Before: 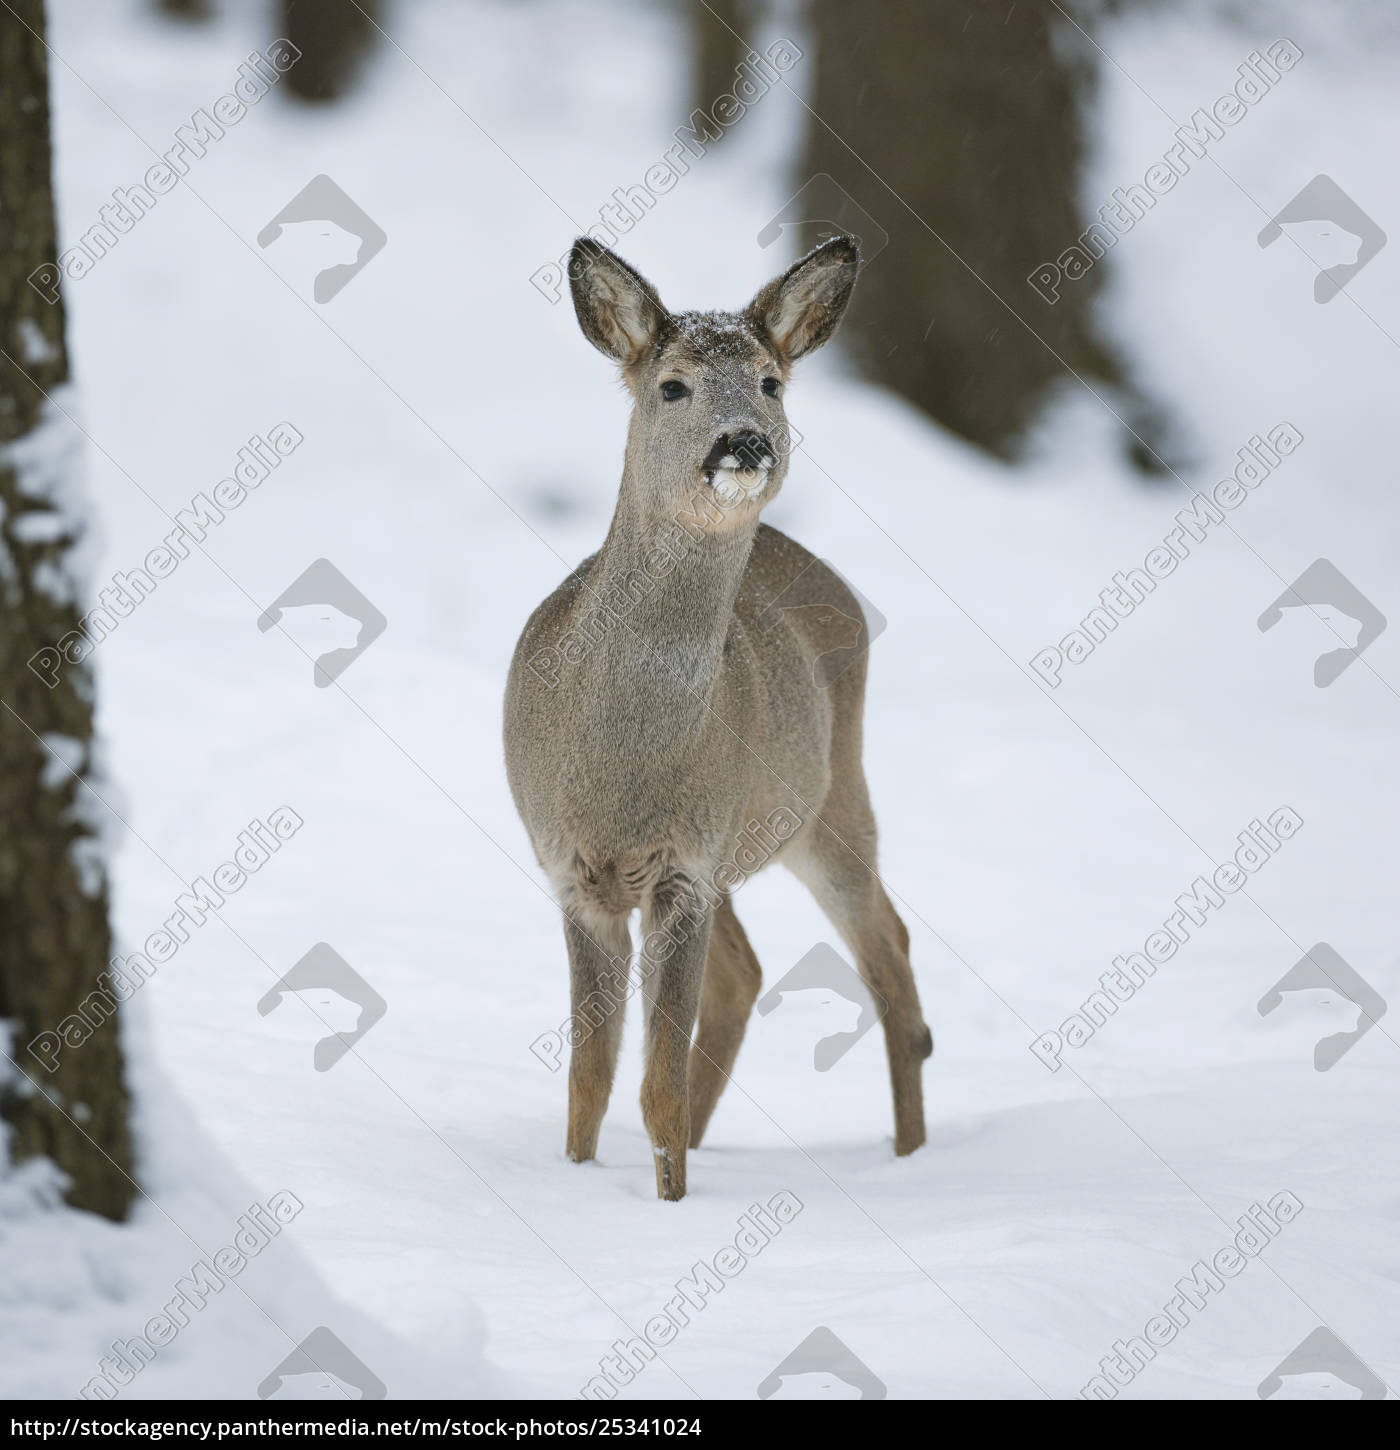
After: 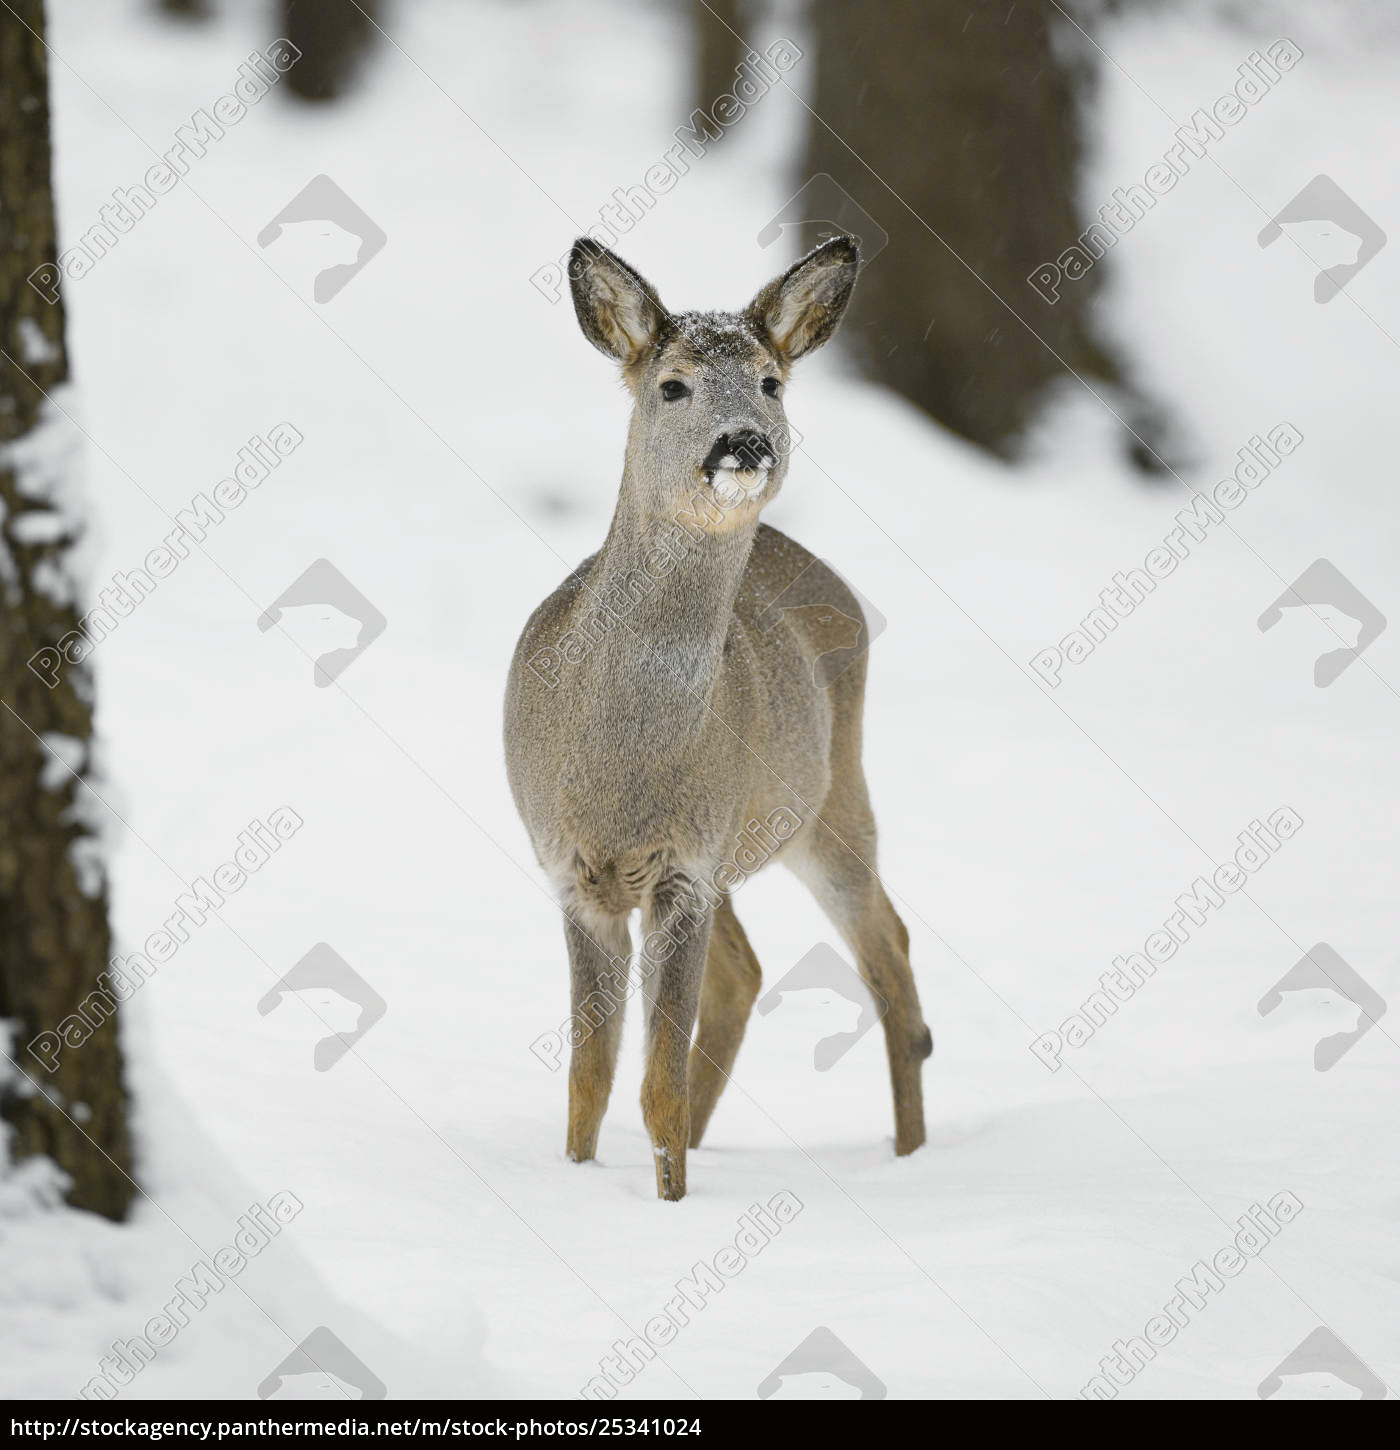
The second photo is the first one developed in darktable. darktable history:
tone curve: curves: ch0 [(0, 0.008) (0.107, 0.083) (0.283, 0.287) (0.461, 0.498) (0.64, 0.691) (0.822, 0.869) (0.998, 0.978)]; ch1 [(0, 0) (0.323, 0.339) (0.438, 0.422) (0.473, 0.487) (0.502, 0.502) (0.527, 0.53) (0.561, 0.583) (0.608, 0.629) (0.669, 0.704) (0.859, 0.899) (1, 1)]; ch2 [(0, 0) (0.33, 0.347) (0.421, 0.456) (0.473, 0.498) (0.502, 0.504) (0.522, 0.524) (0.549, 0.567) (0.585, 0.627) (0.676, 0.724) (1, 1)], color space Lab, independent channels, preserve colors none
sharpen: radius 5.354, amount 0.317, threshold 26.739
